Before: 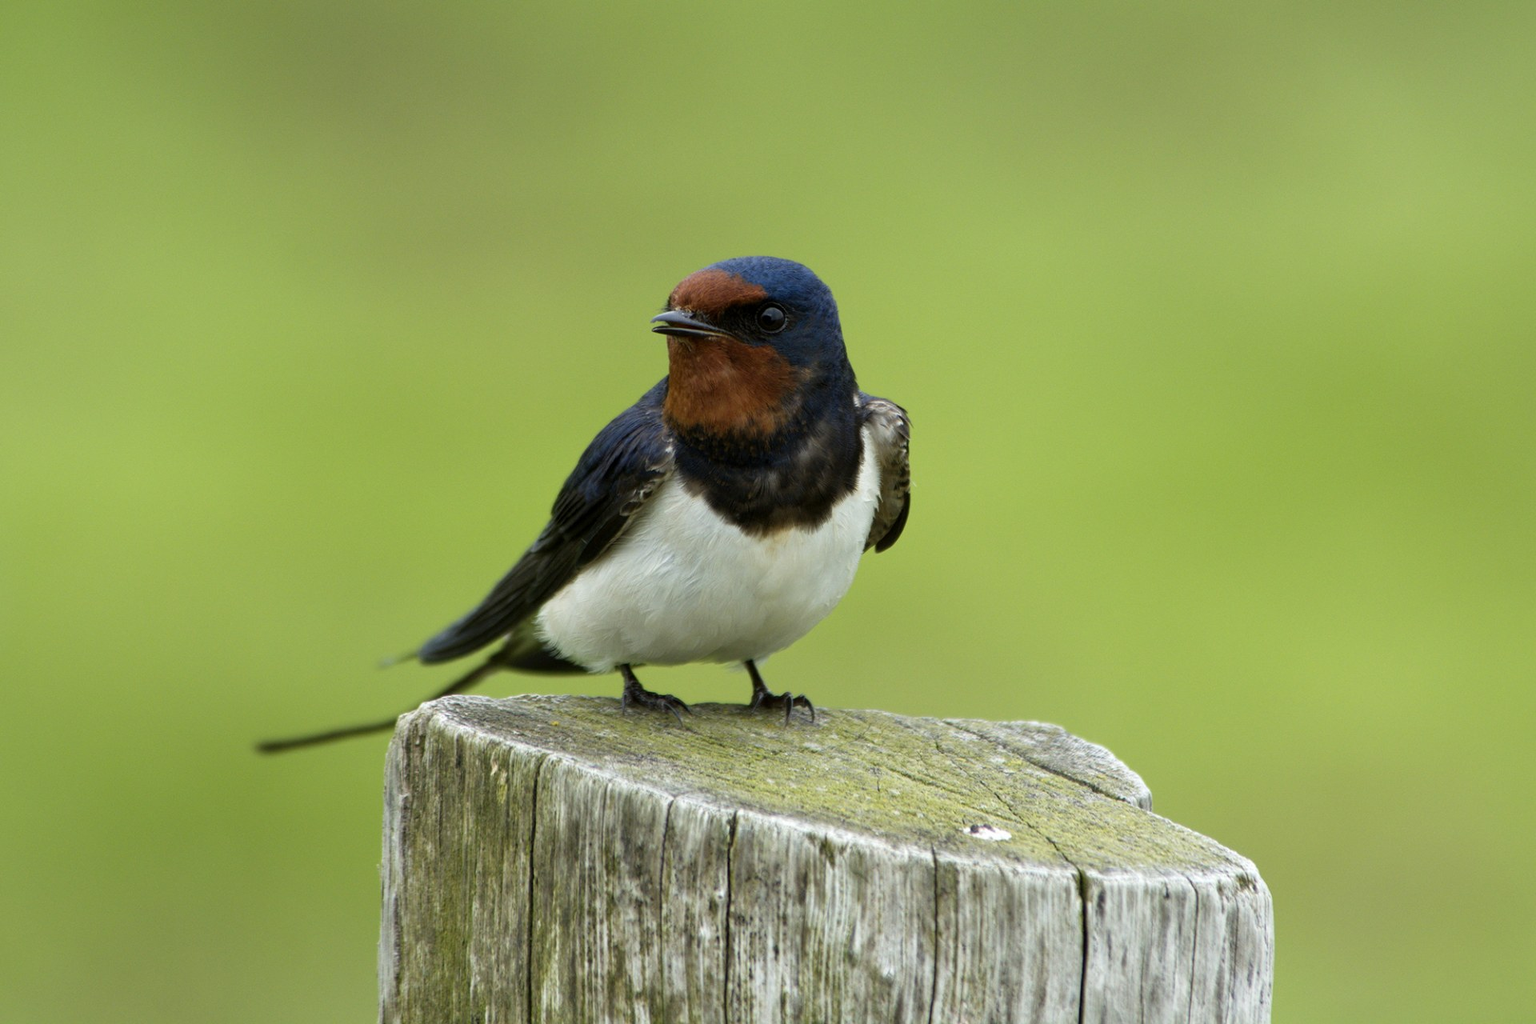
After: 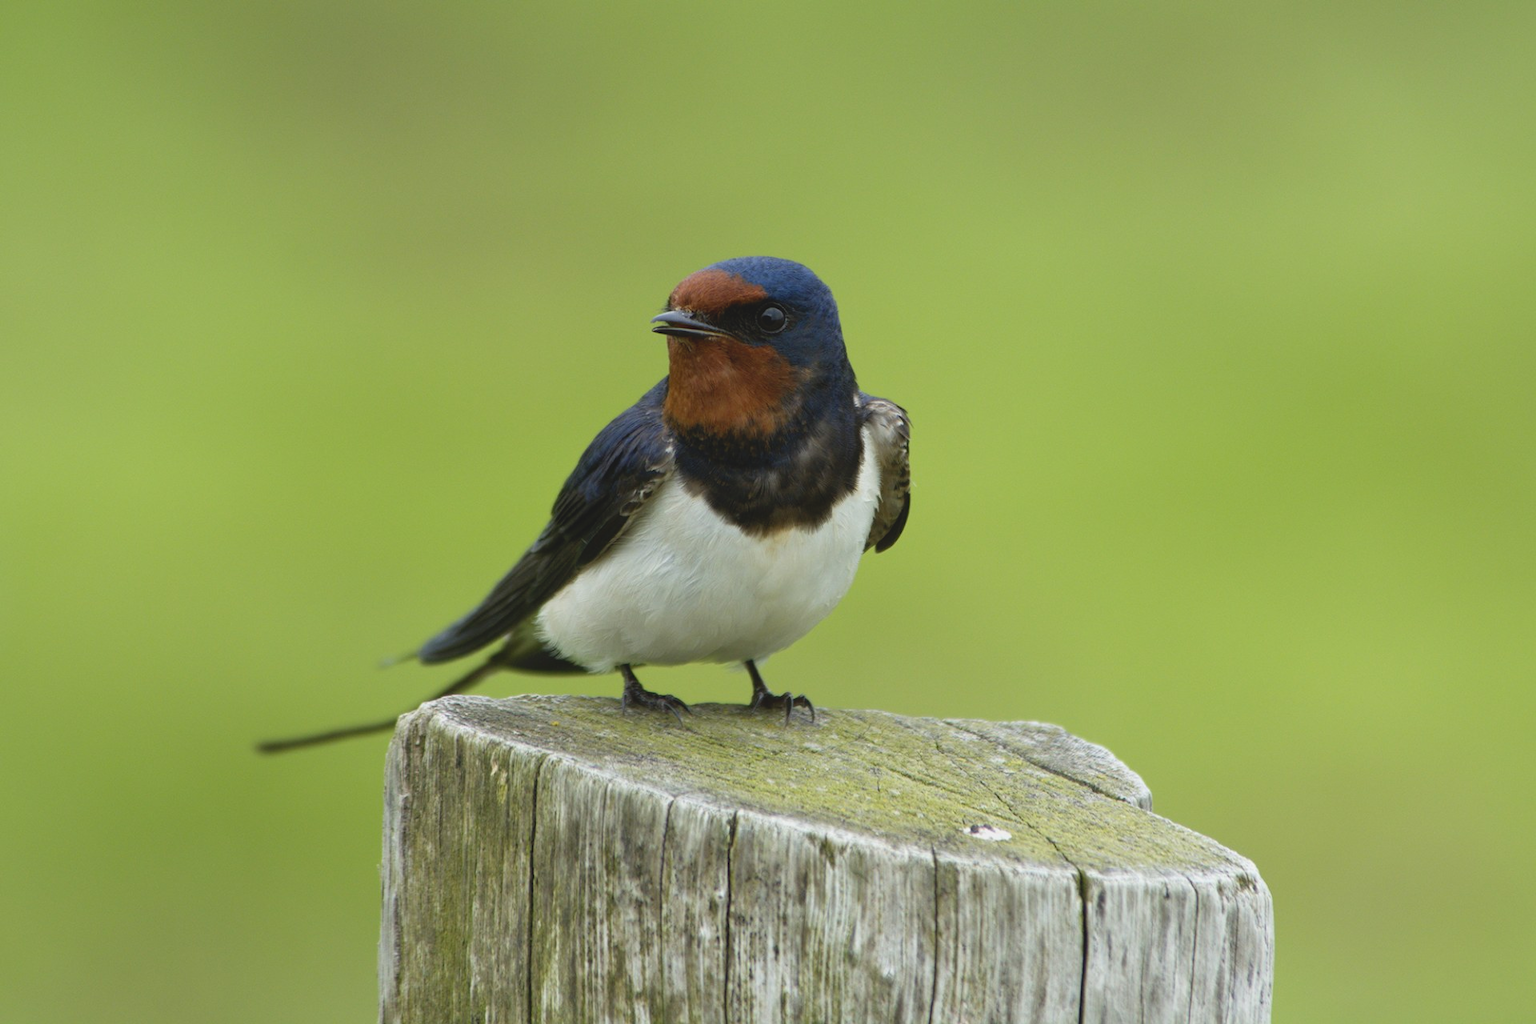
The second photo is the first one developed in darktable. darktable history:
local contrast: highlights 70%, shadows 68%, detail 82%, midtone range 0.328
